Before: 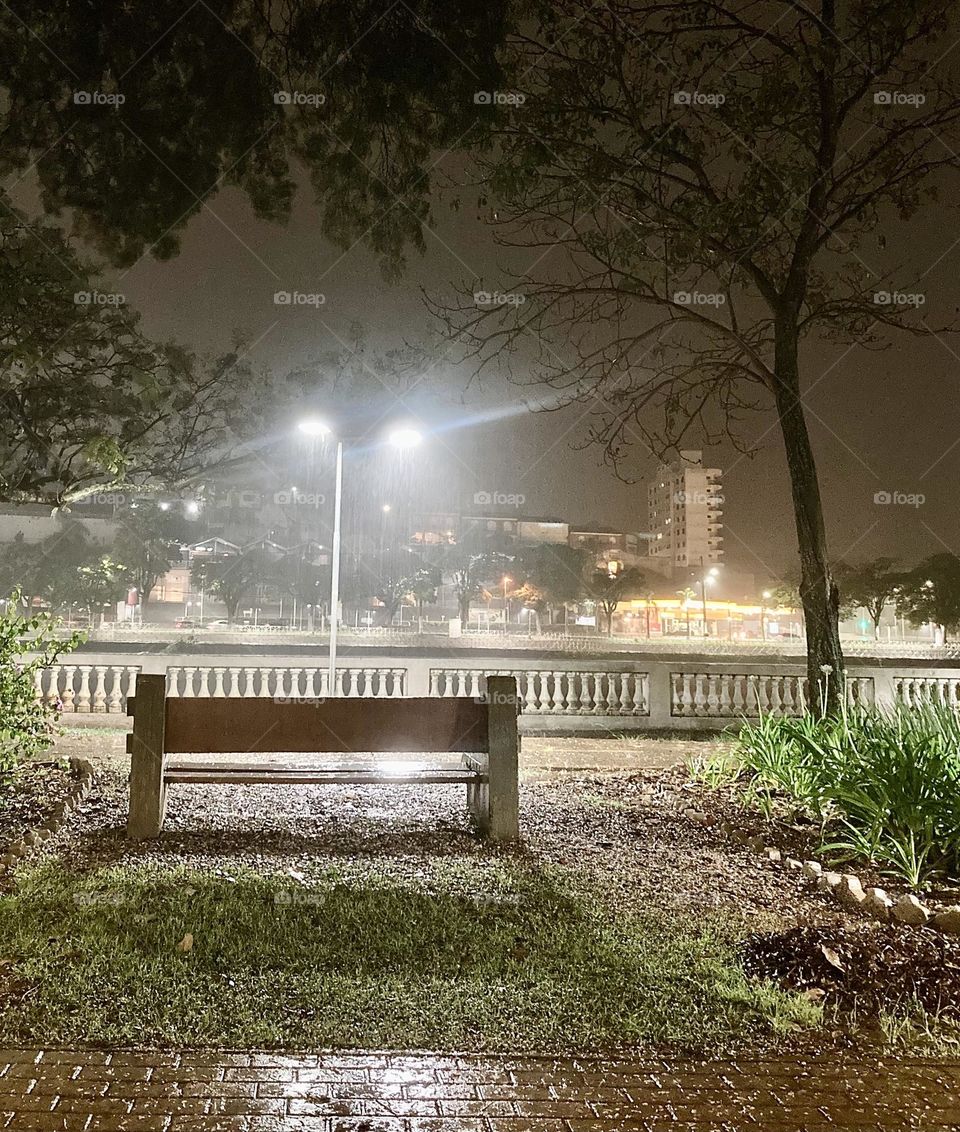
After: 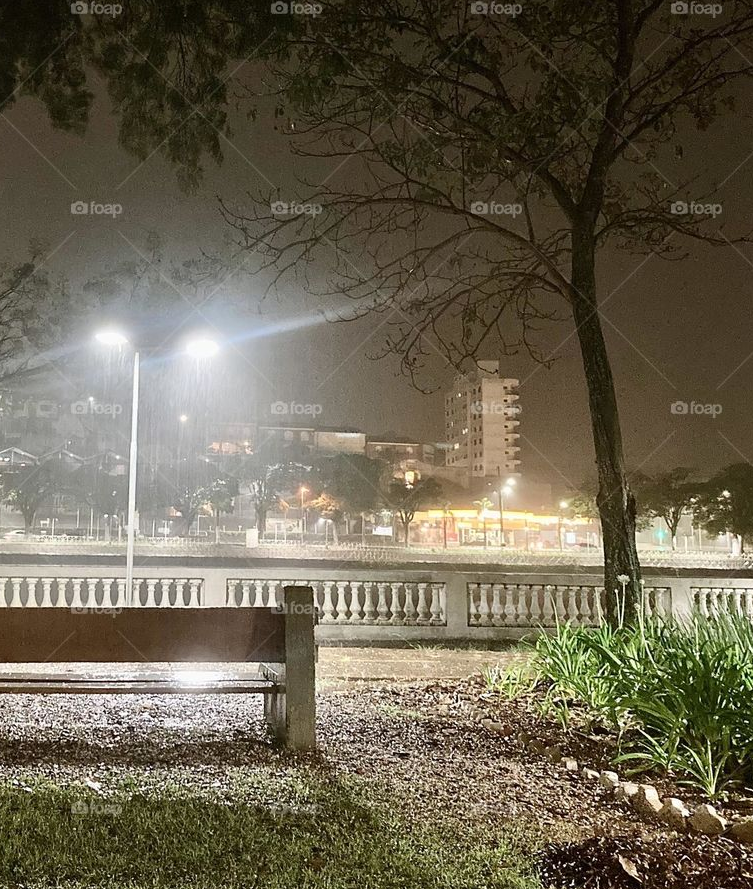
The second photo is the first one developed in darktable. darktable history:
crop and rotate: left 21.188%, top 8.006%, right 0.323%, bottom 13.388%
